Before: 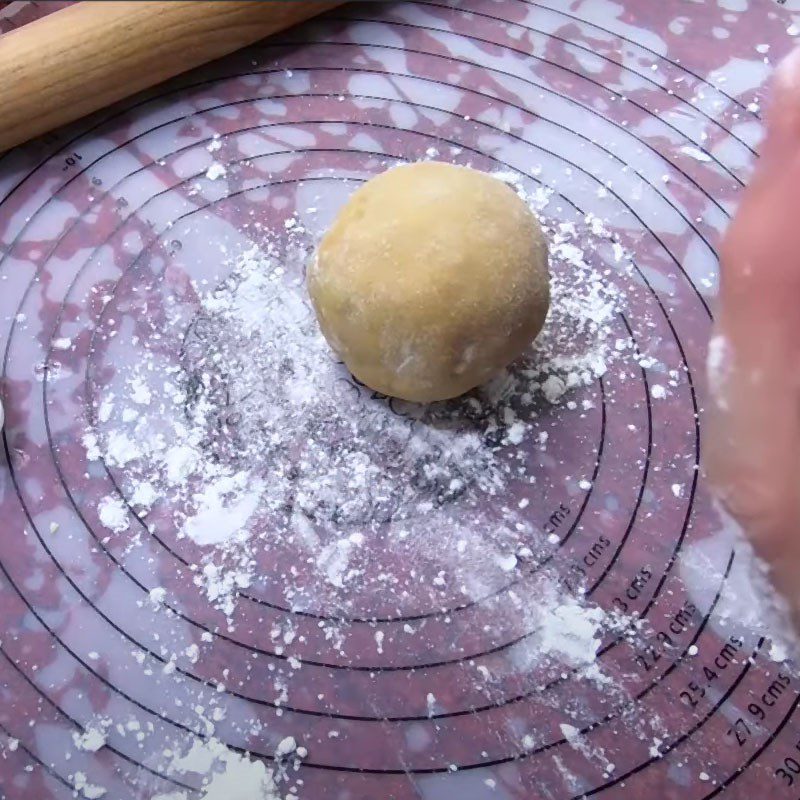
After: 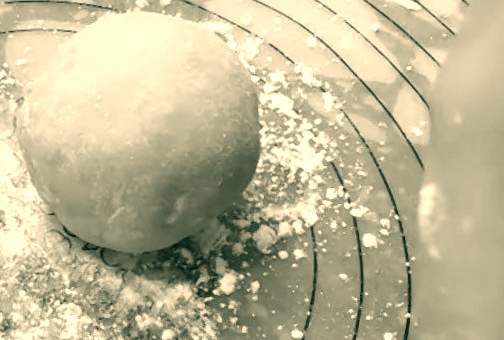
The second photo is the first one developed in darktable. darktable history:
rotate and perspective: rotation -0.45°, automatic cropping original format, crop left 0.008, crop right 0.992, crop top 0.012, crop bottom 0.988
crop: left 36.005%, top 18.293%, right 0.31%, bottom 38.444%
color calibration: output gray [0.714, 0.278, 0, 0], illuminant same as pipeline (D50), adaptation none (bypass)
exposure: black level correction 0, exposure 0.5 EV, compensate exposure bias true, compensate highlight preservation false
color correction: highlights a* 5.3, highlights b* 24.26, shadows a* -15.58, shadows b* 4.02
